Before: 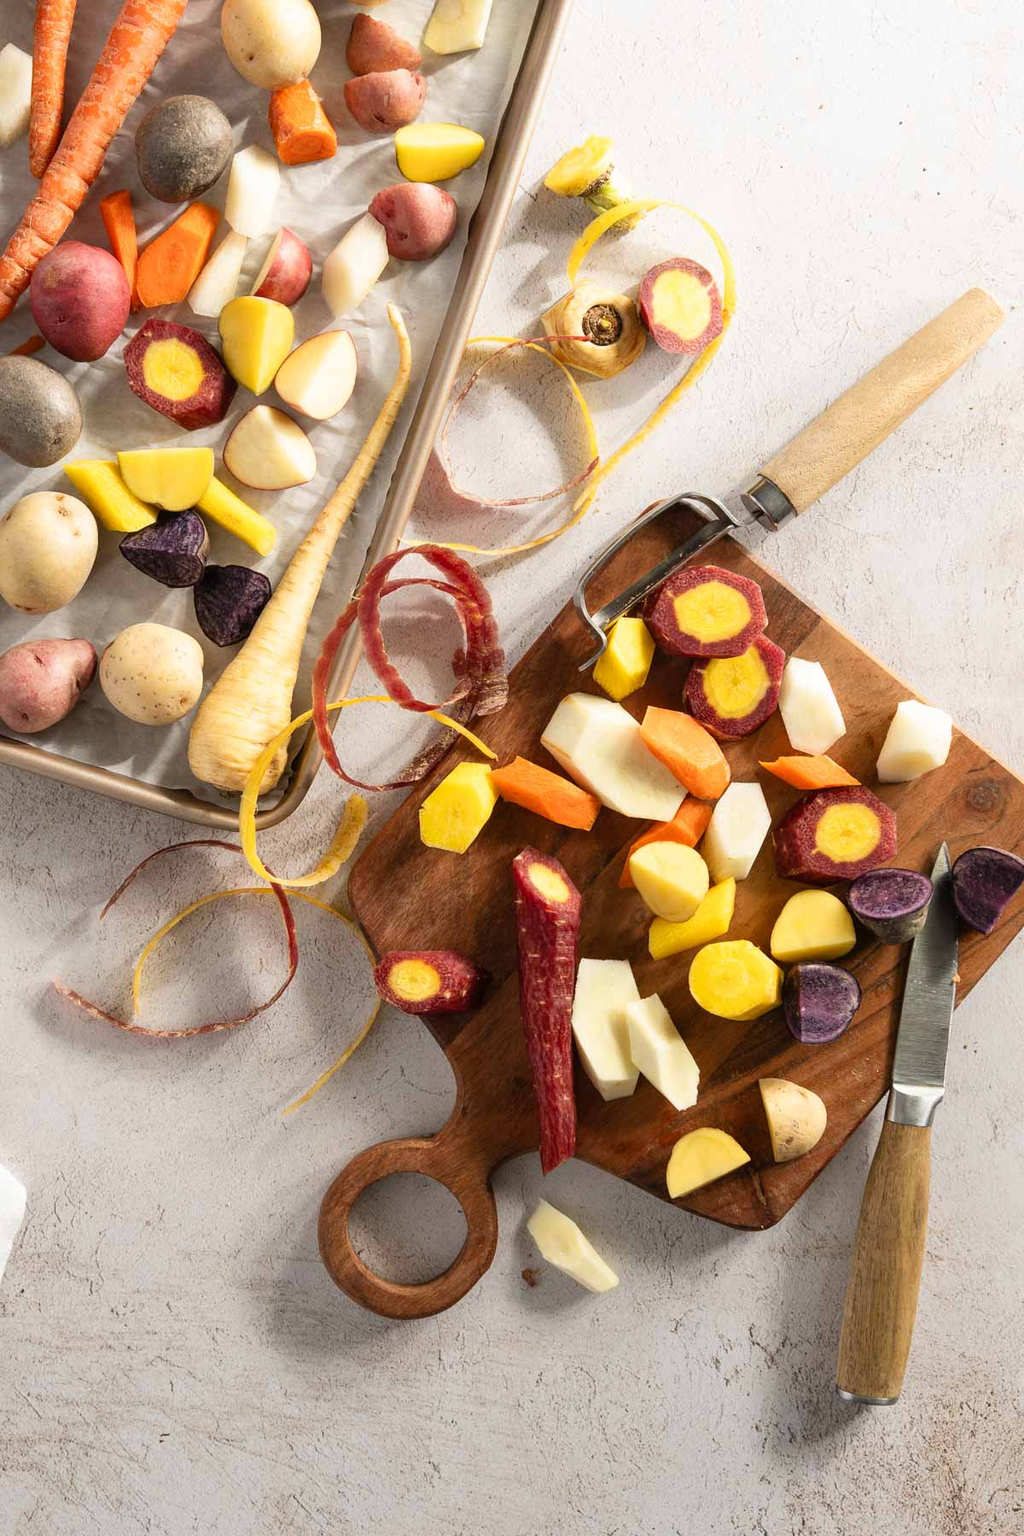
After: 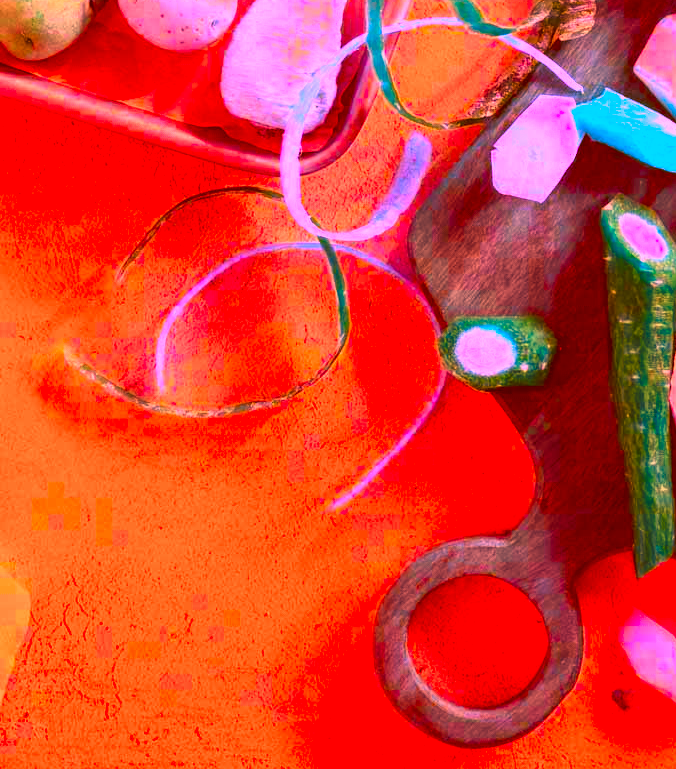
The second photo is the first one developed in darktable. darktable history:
crop: top 44.371%, right 43.592%, bottom 12.869%
exposure: black level correction 0.001, exposure 0.498 EV, compensate exposure bias true, compensate highlight preservation false
color correction: highlights a* -39.14, highlights b* -39.3, shadows a* -39.22, shadows b* -39.7, saturation -2.97
